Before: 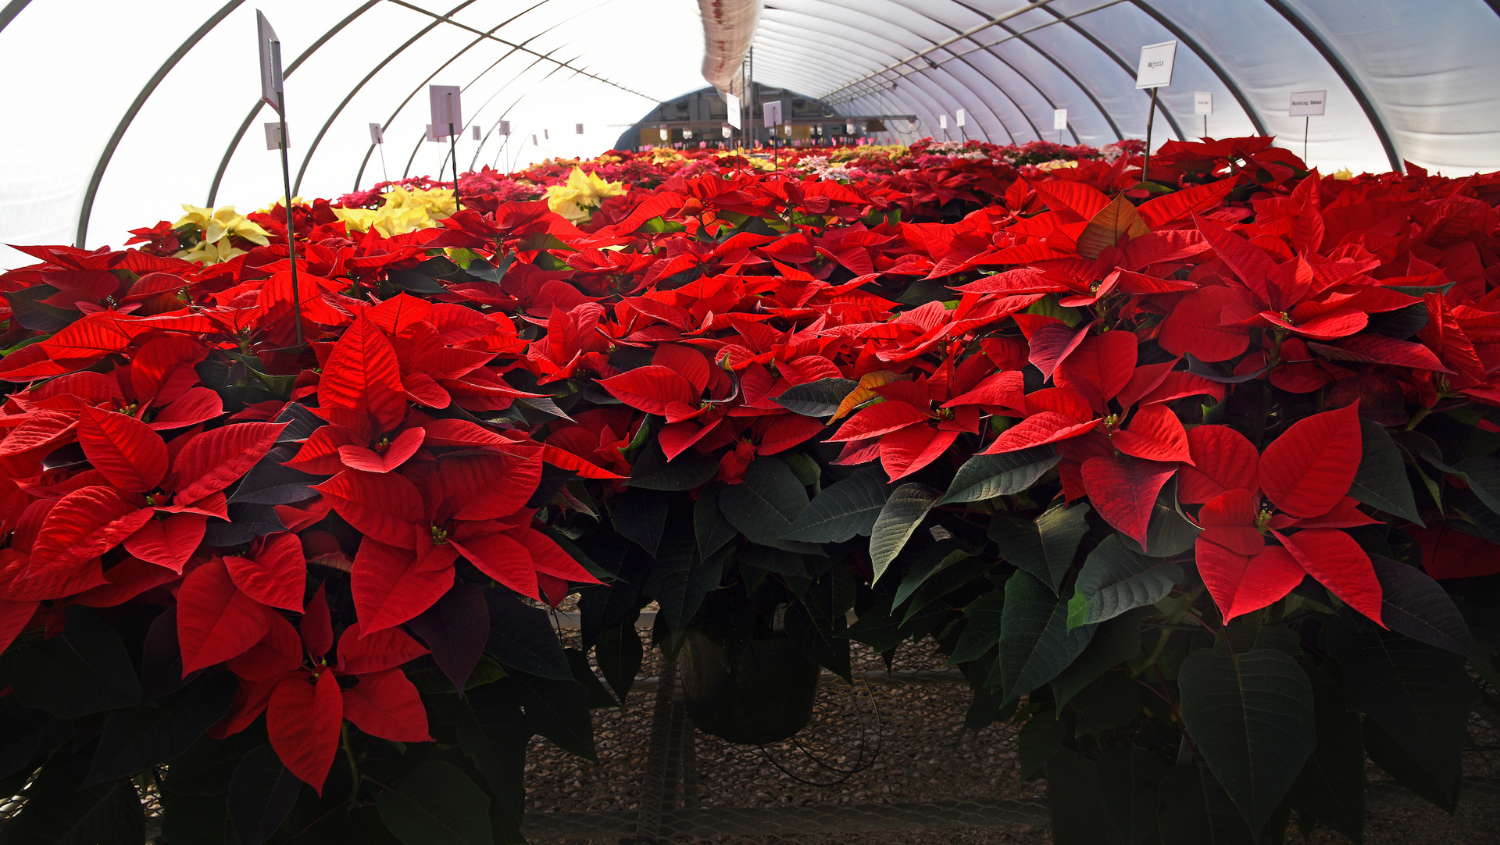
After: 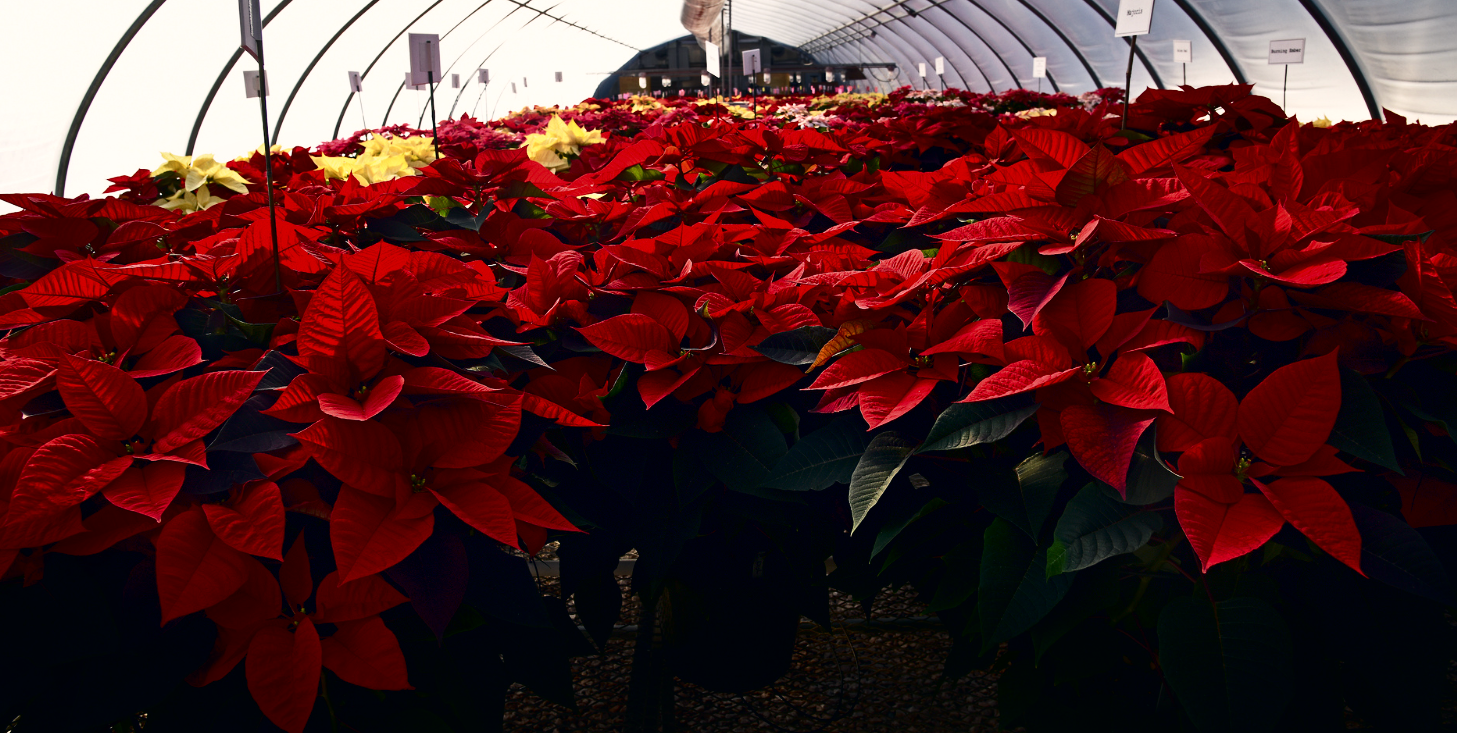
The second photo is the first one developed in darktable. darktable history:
crop: left 1.421%, top 6.193%, right 1.424%, bottom 7.033%
color correction: highlights a* 2.93, highlights b* 5.01, shadows a* -2.24, shadows b* -4.9, saturation 0.814
contrast brightness saturation: contrast 0.236, brightness -0.223, saturation 0.142
